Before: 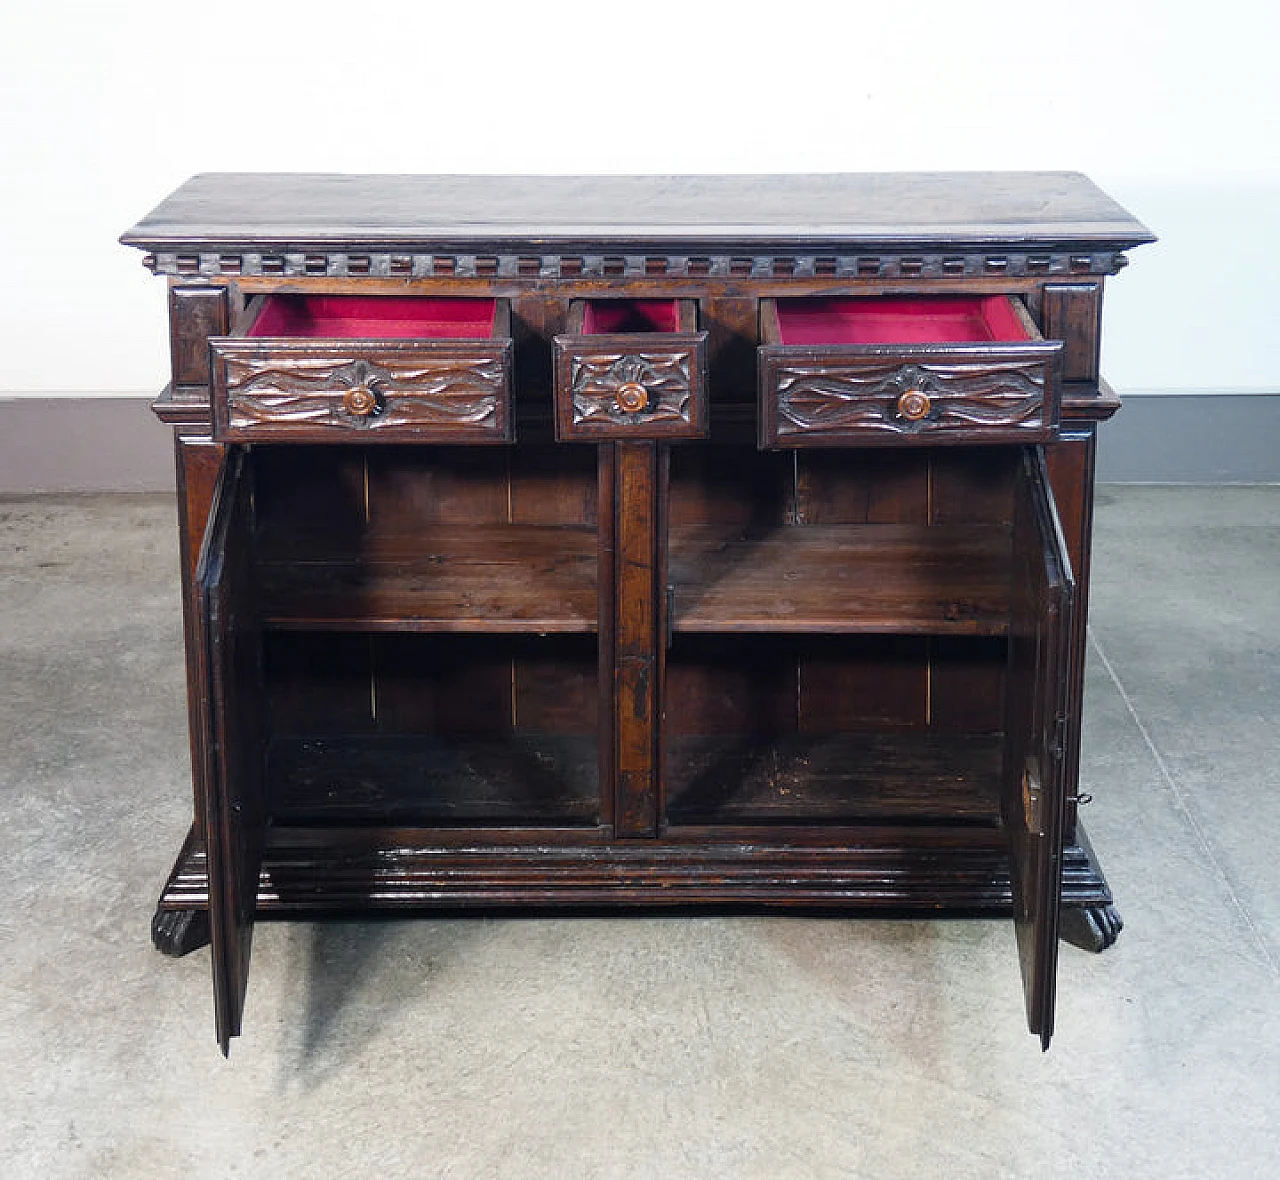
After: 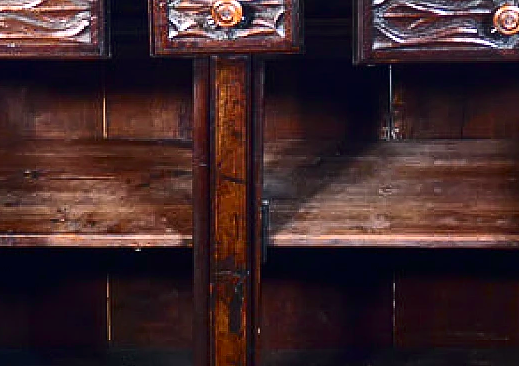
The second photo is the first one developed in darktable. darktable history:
crop: left 31.651%, top 32.658%, right 27.796%, bottom 36.316%
contrast brightness saturation: contrast 0.316, brightness -0.075, saturation 0.166
exposure: exposure 0.818 EV, compensate highlight preservation false
